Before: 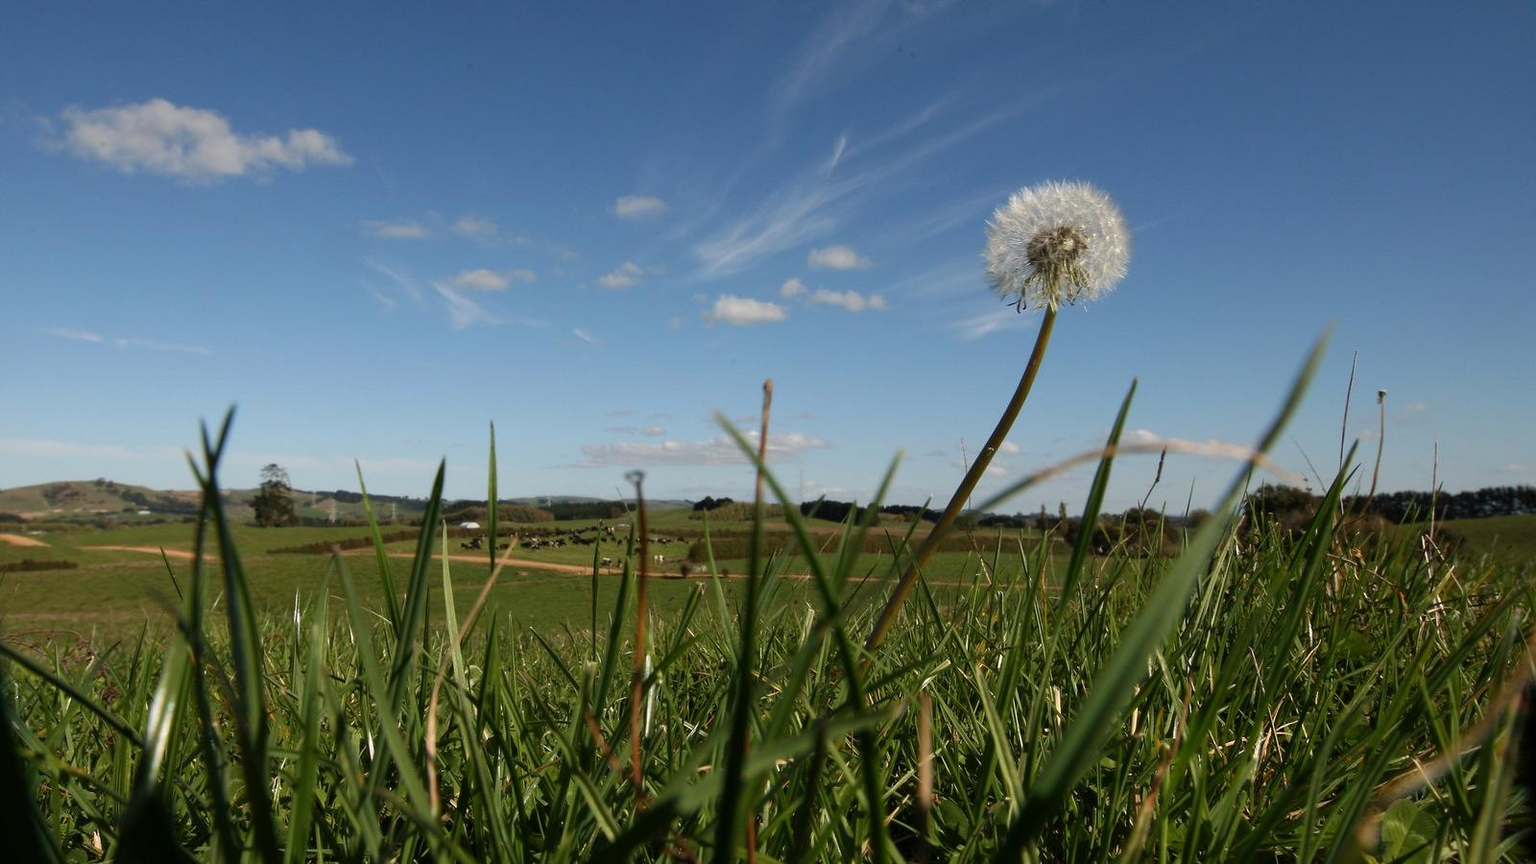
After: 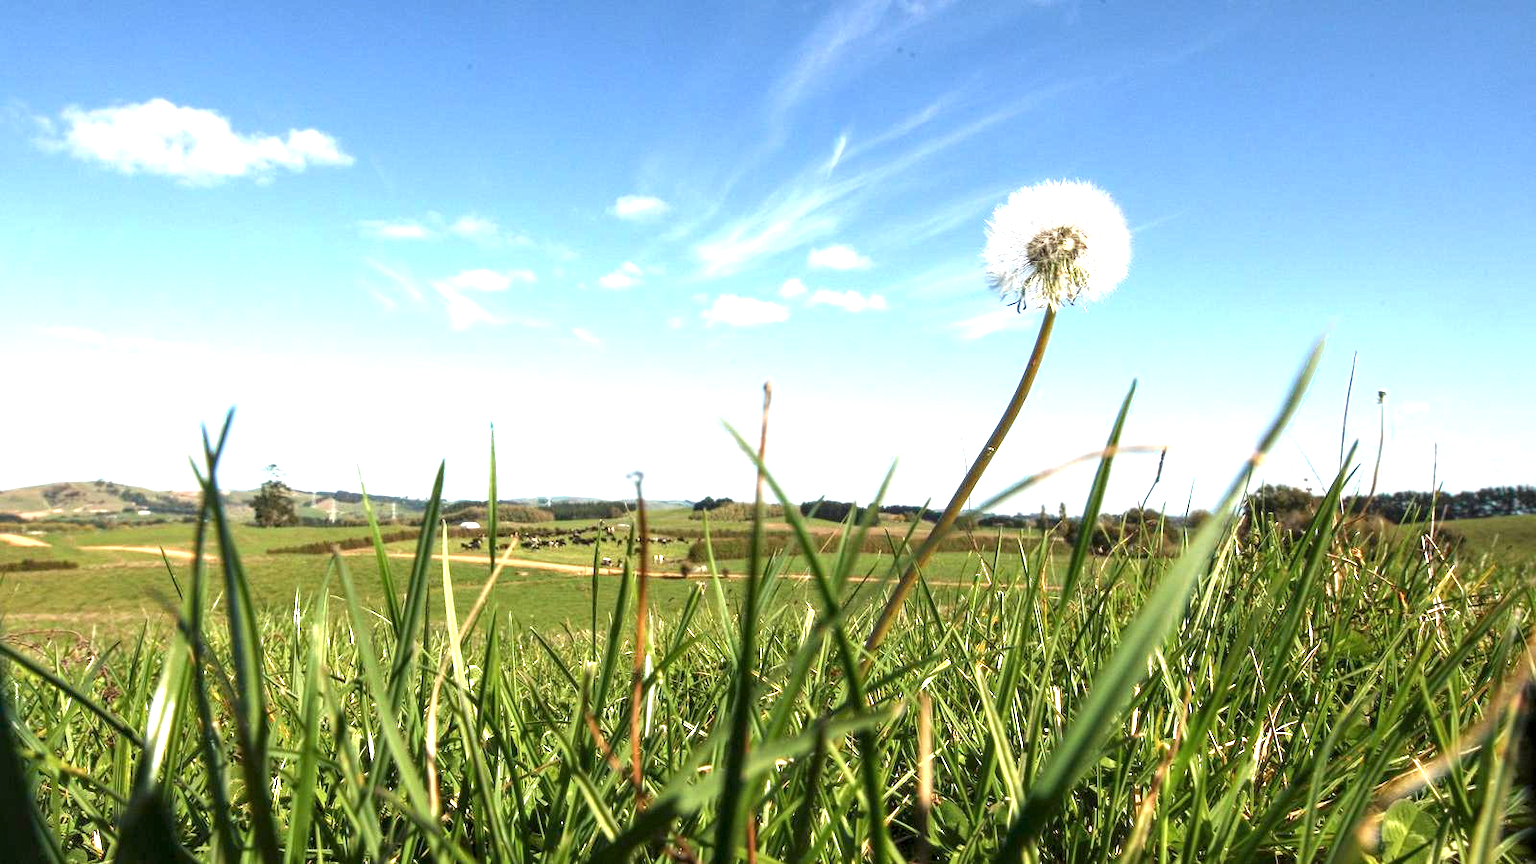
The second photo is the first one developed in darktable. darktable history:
color zones: curves: ch0 [(0.25, 0.5) (0.423, 0.5) (0.443, 0.5) (0.521, 0.756) (0.568, 0.5) (0.576, 0.5) (0.75, 0.5)]; ch1 [(0.25, 0.5) (0.423, 0.5) (0.443, 0.5) (0.539, 0.873) (0.624, 0.565) (0.631, 0.5) (0.75, 0.5)]
exposure: black level correction 0, exposure 1.9 EV, compensate highlight preservation false
local contrast: detail 130%
